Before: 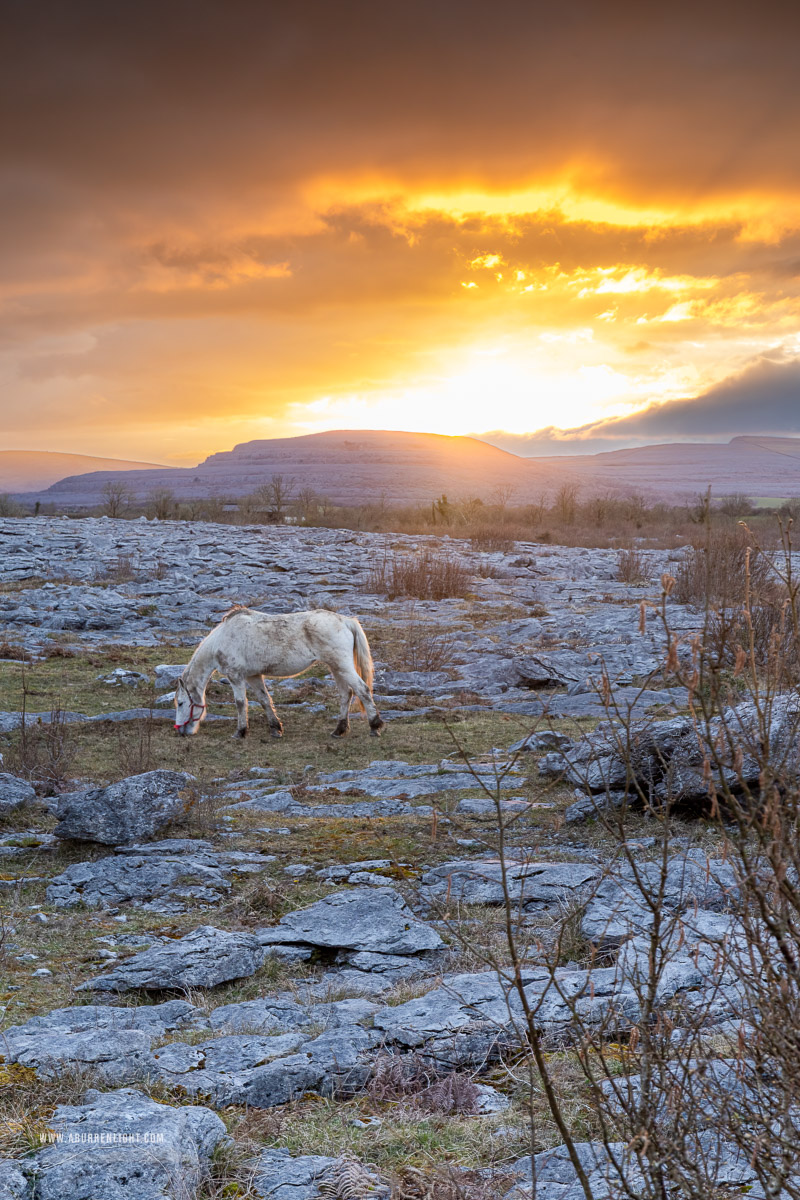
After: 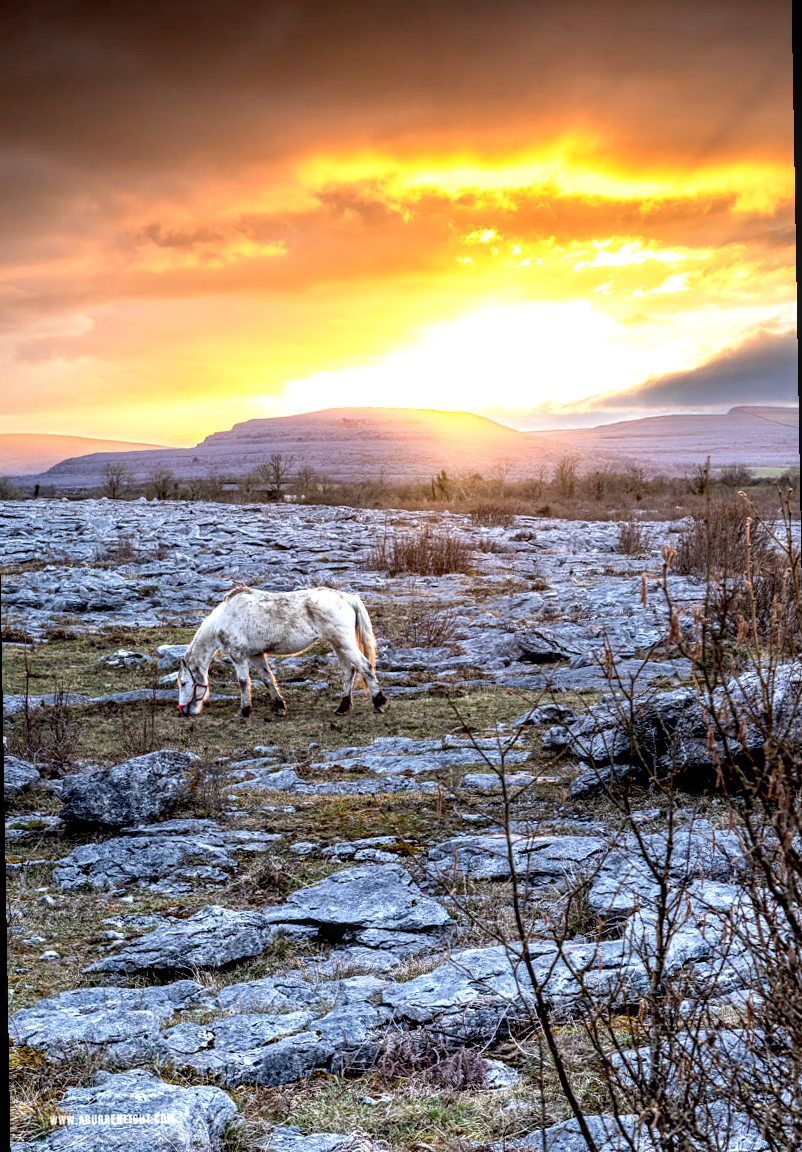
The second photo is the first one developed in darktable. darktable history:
rotate and perspective: rotation -1°, crop left 0.011, crop right 0.989, crop top 0.025, crop bottom 0.975
tone equalizer: -8 EV -0.75 EV, -7 EV -0.7 EV, -6 EV -0.6 EV, -5 EV -0.4 EV, -3 EV 0.4 EV, -2 EV 0.6 EV, -1 EV 0.7 EV, +0 EV 0.75 EV, edges refinement/feathering 500, mask exposure compensation -1.57 EV, preserve details no
local contrast: on, module defaults
base curve: curves: ch0 [(0.017, 0) (0.425, 0.441) (0.844, 0.933) (1, 1)], preserve colors none
